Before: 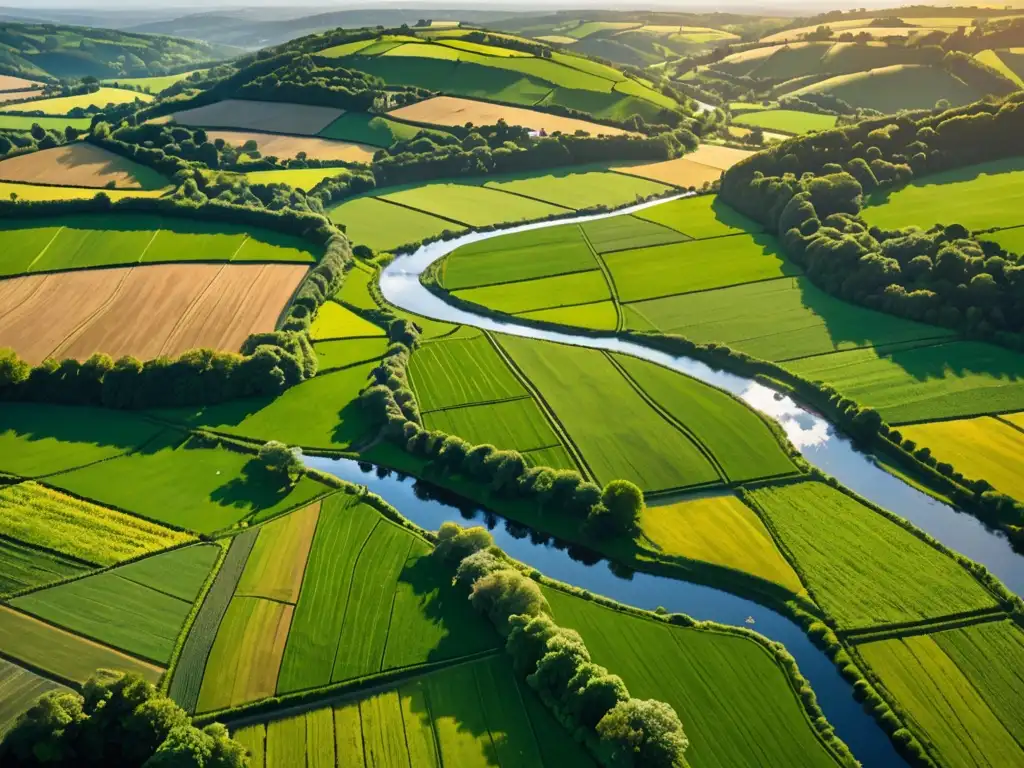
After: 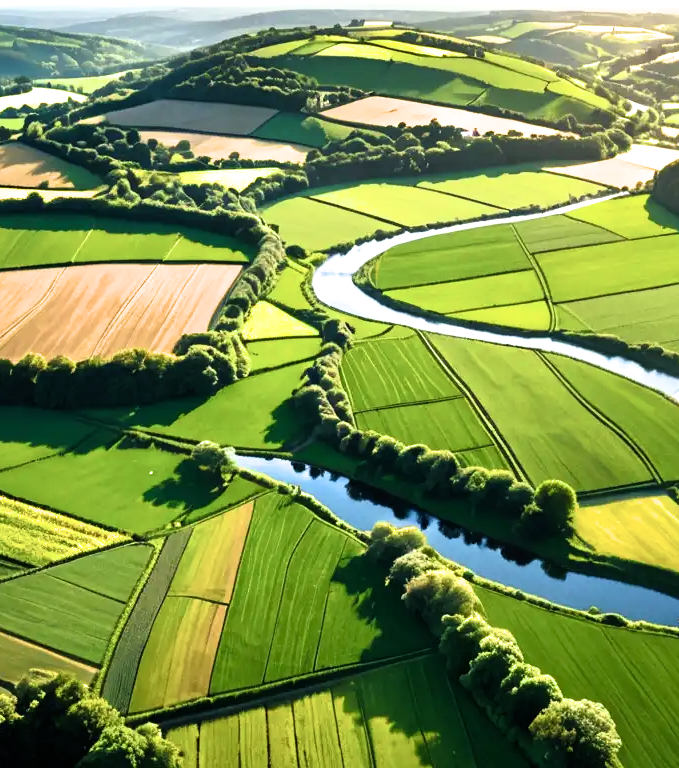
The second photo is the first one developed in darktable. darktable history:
crop and rotate: left 6.598%, right 27.018%
exposure: exposure 0.493 EV, compensate exposure bias true, compensate highlight preservation false
filmic rgb: black relative exposure -9.08 EV, white relative exposure 2.31 EV, hardness 7.5
